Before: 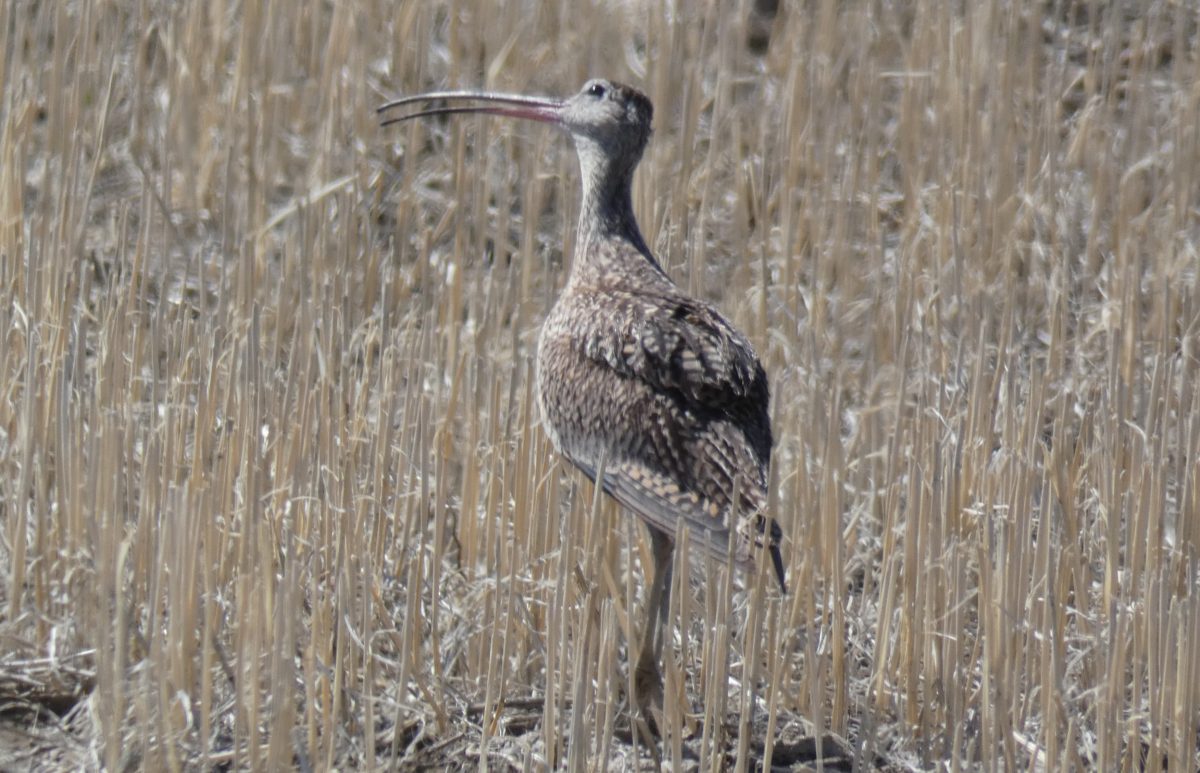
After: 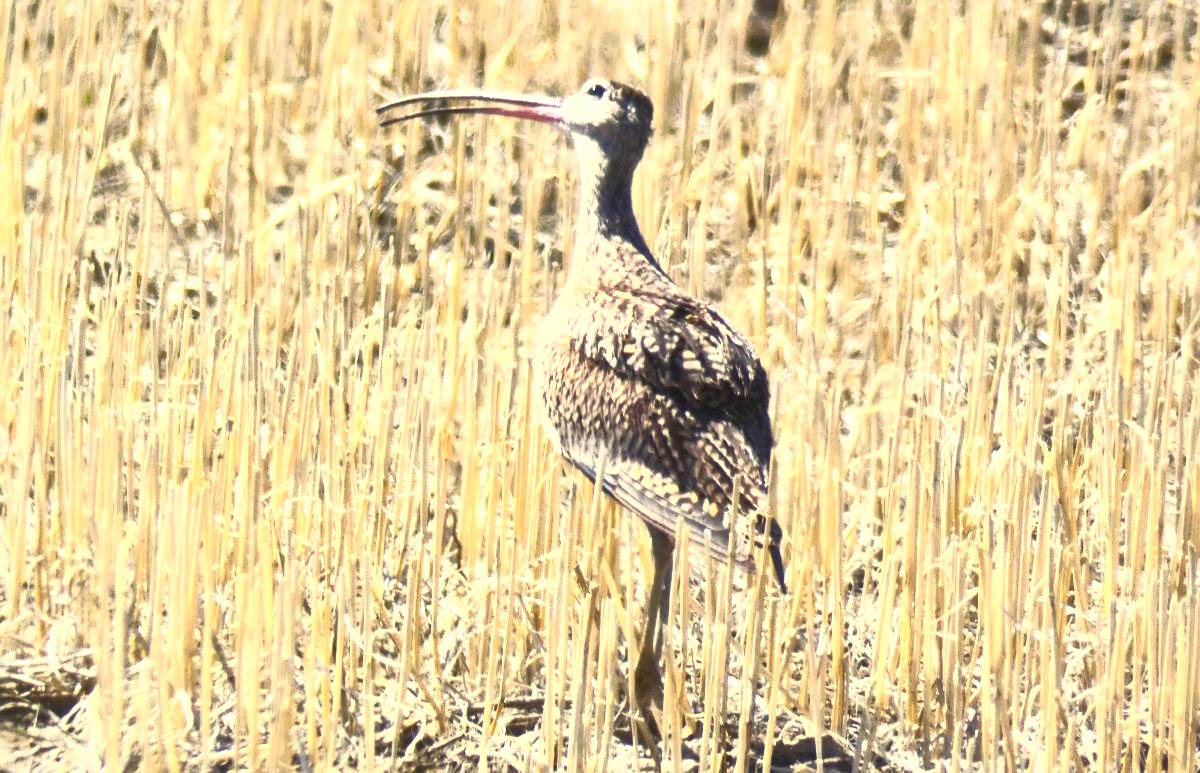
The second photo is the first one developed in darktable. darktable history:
local contrast: mode bilateral grid, contrast 20, coarseness 50, detail 159%, midtone range 0.2
color correction: highlights a* 1.39, highlights b* 17.83
contrast brightness saturation: contrast 1, brightness 1, saturation 1
